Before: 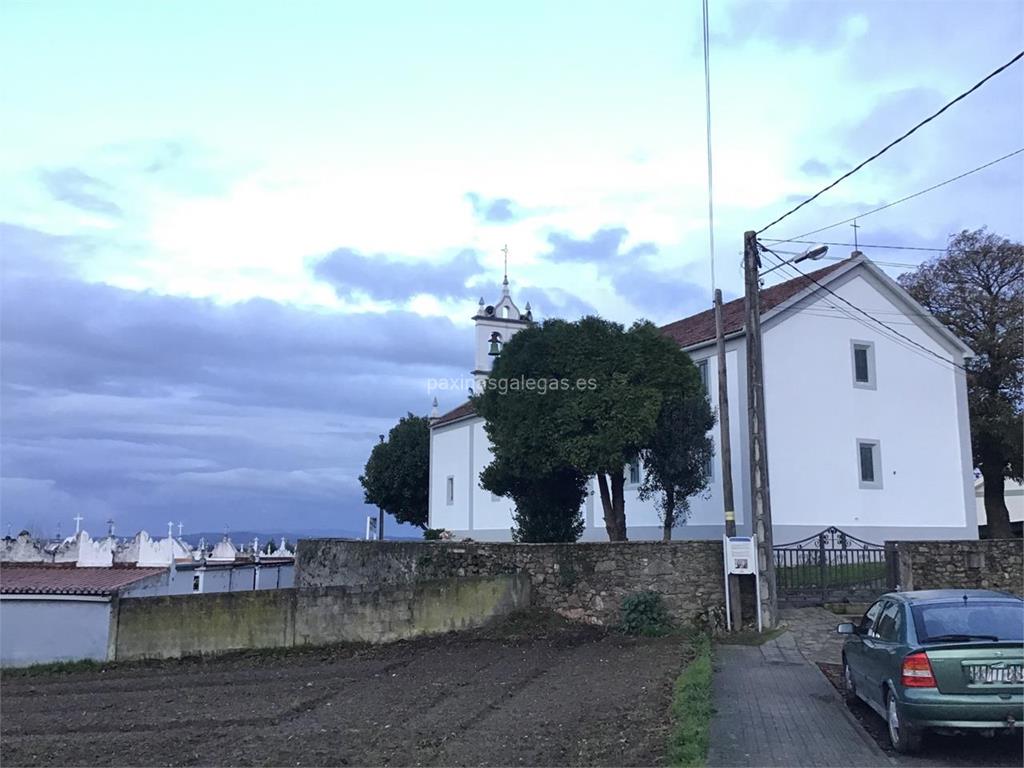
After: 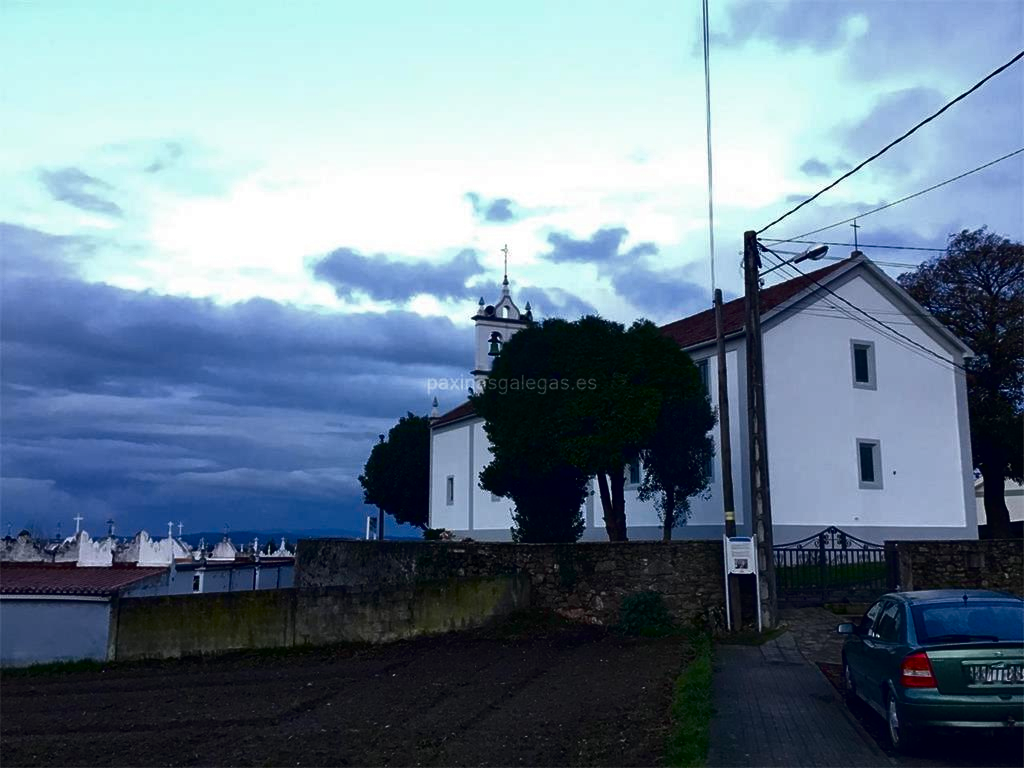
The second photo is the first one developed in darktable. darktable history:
contrast brightness saturation: contrast 0.087, brightness -0.59, saturation 0.171
